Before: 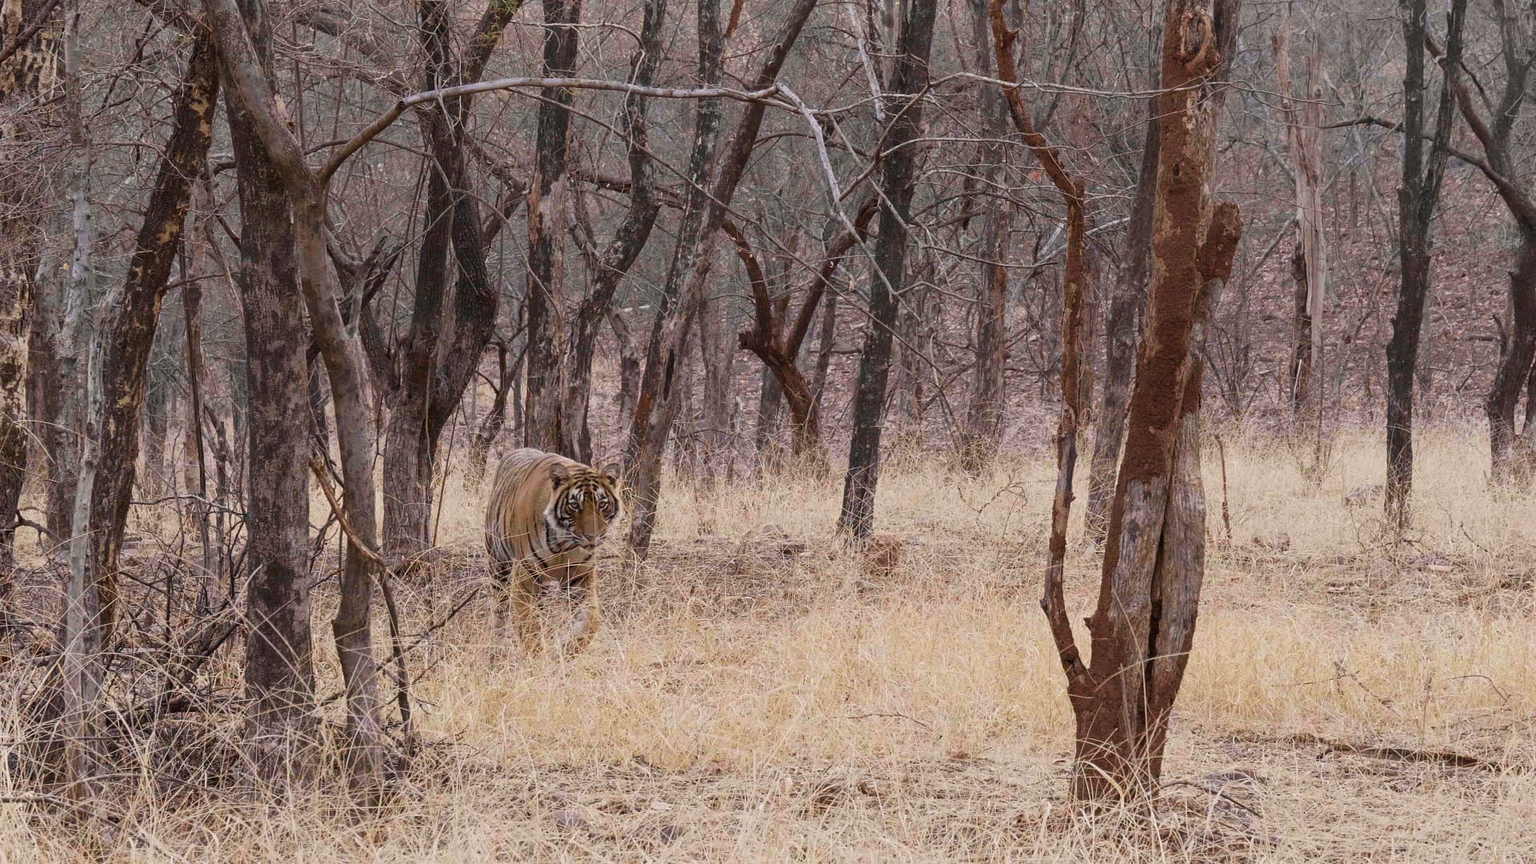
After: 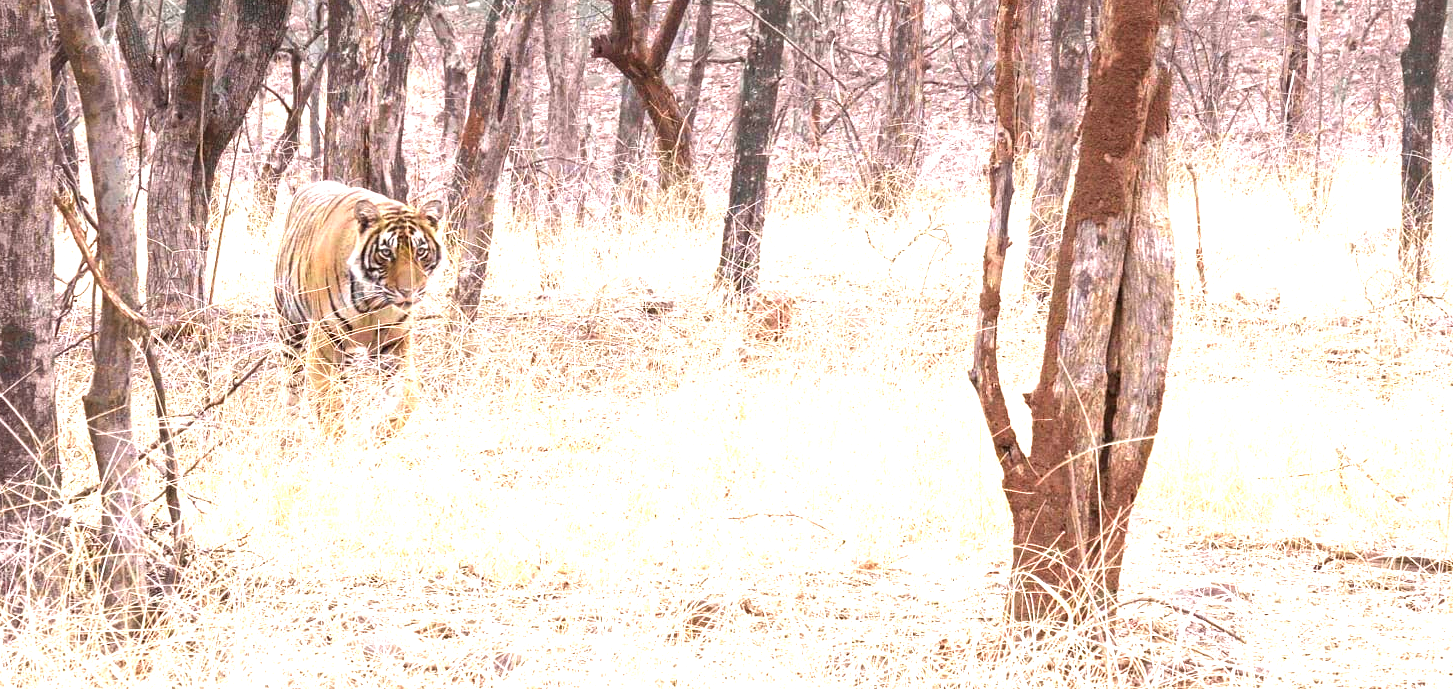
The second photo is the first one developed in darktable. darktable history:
exposure: black level correction 0, exposure 1.9 EV, compensate highlight preservation false
local contrast: mode bilateral grid, contrast 100, coarseness 100, detail 91%, midtone range 0.2
crop and rotate: left 17.299%, top 35.115%, right 7.015%, bottom 1.024%
